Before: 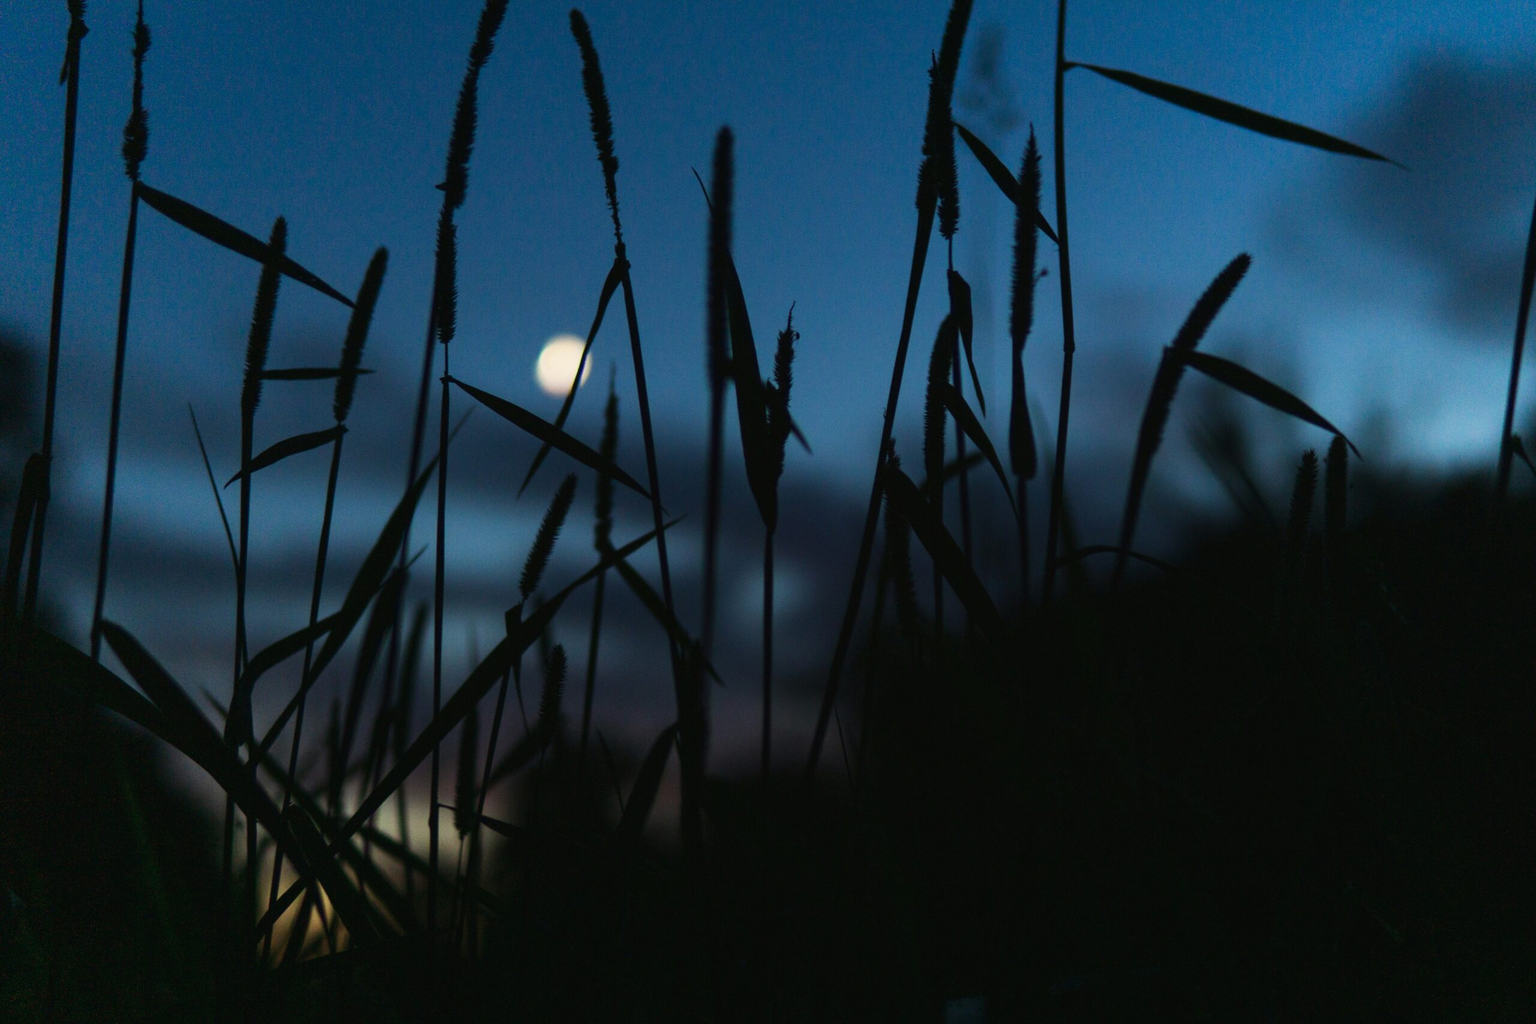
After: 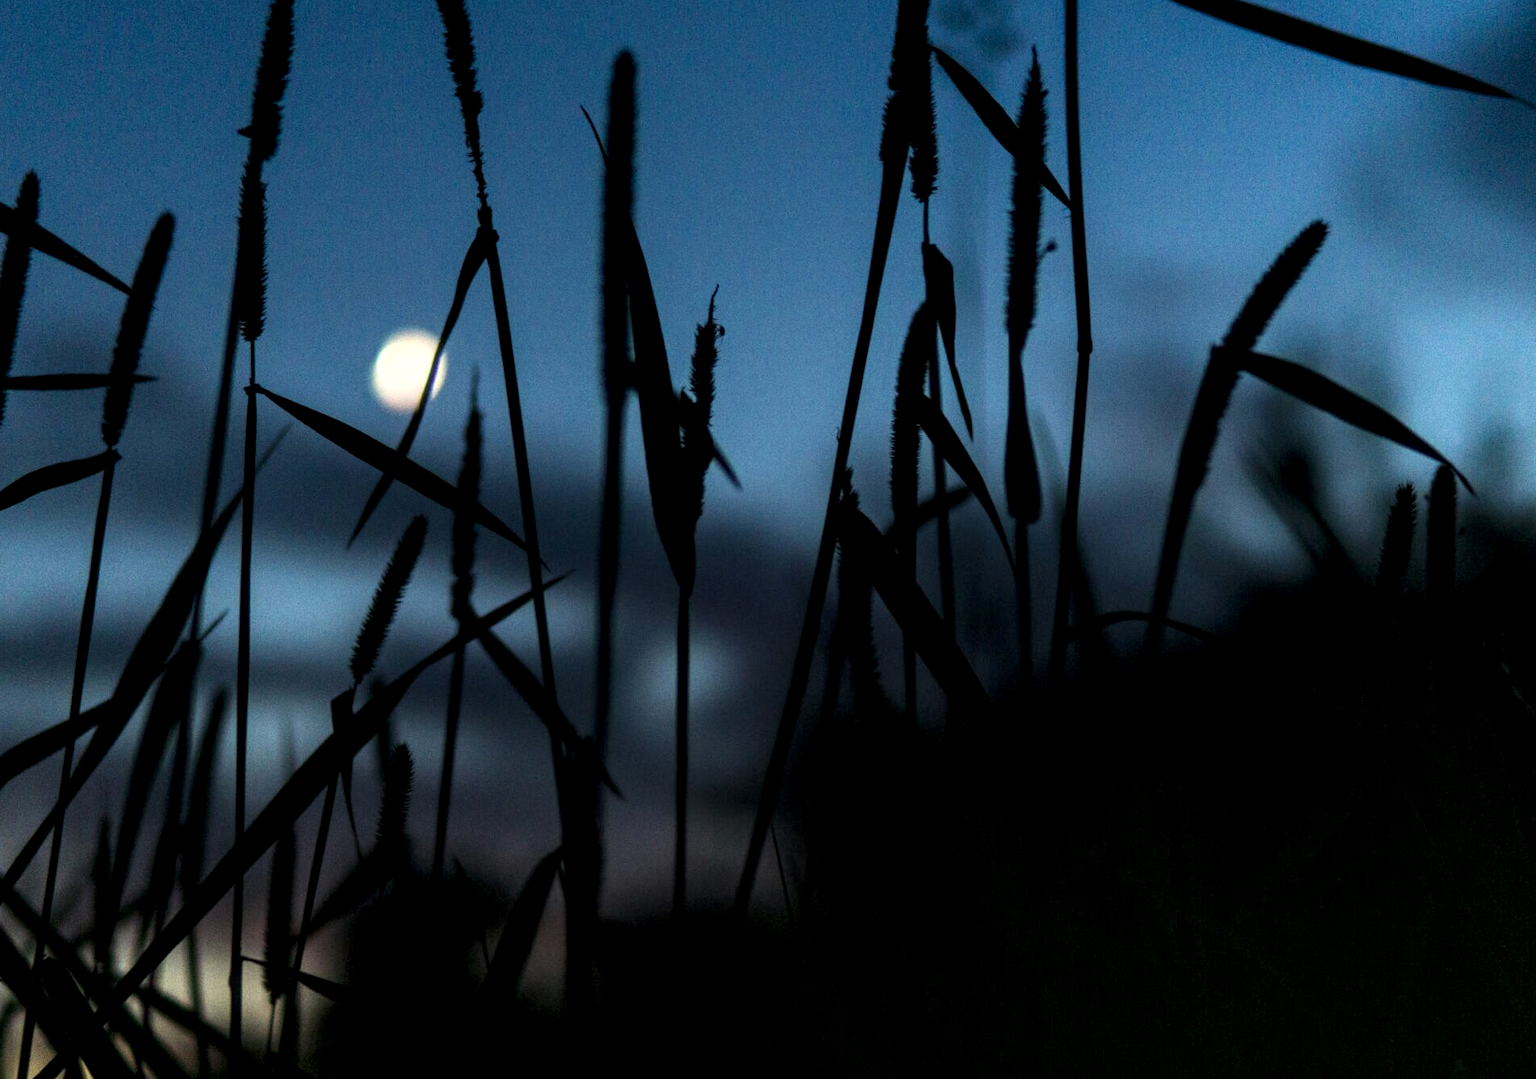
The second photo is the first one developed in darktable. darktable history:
local contrast: highlights 0%, shadows 0%, detail 182%
crop: left 16.768%, top 8.653%, right 8.362%, bottom 12.485%
